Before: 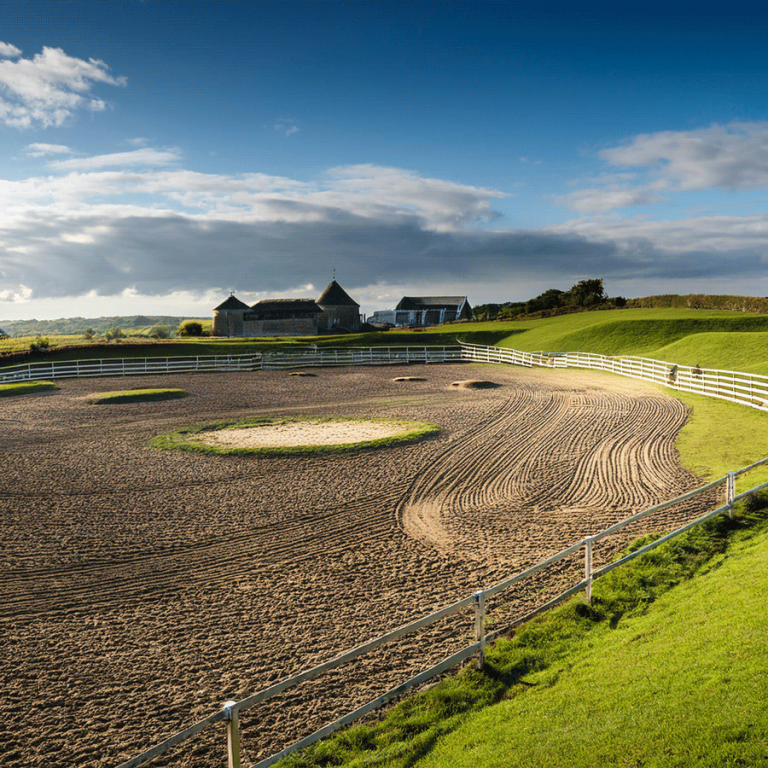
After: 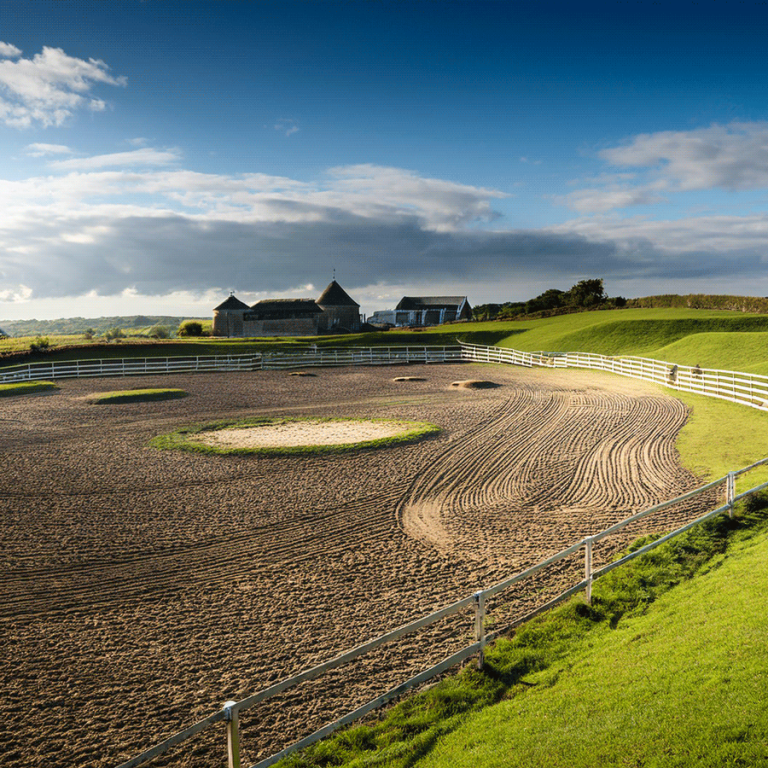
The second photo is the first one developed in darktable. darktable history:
shadows and highlights: shadows -53.7, highlights 88.04, highlights color adjustment 0.215%, soften with gaussian
